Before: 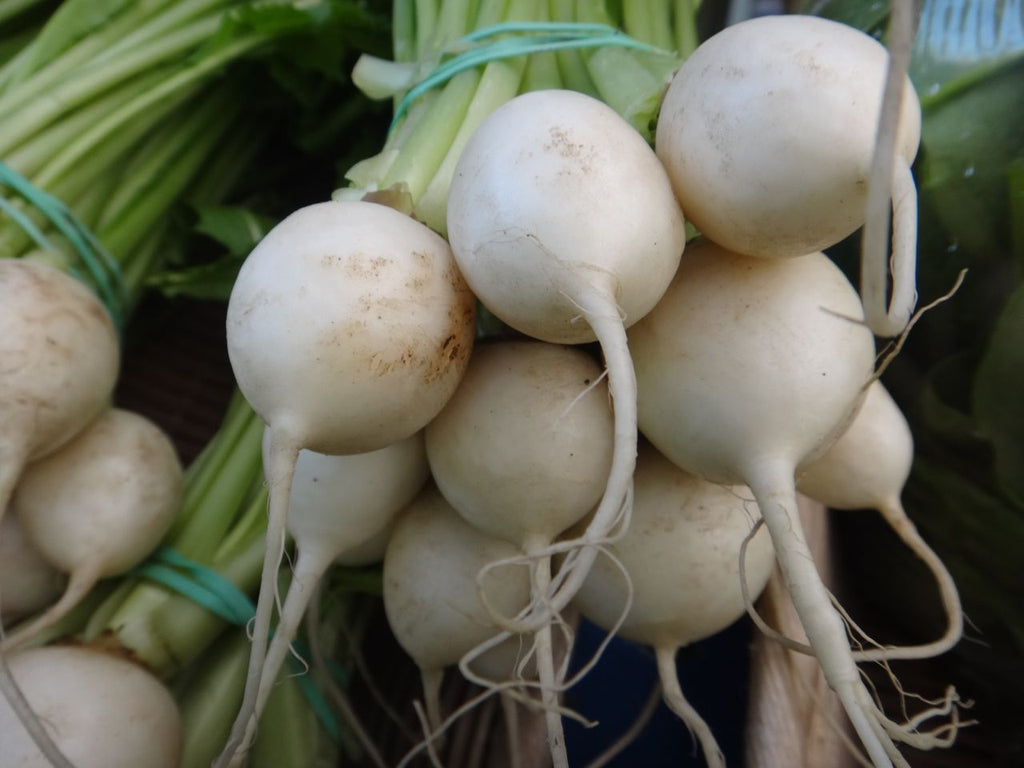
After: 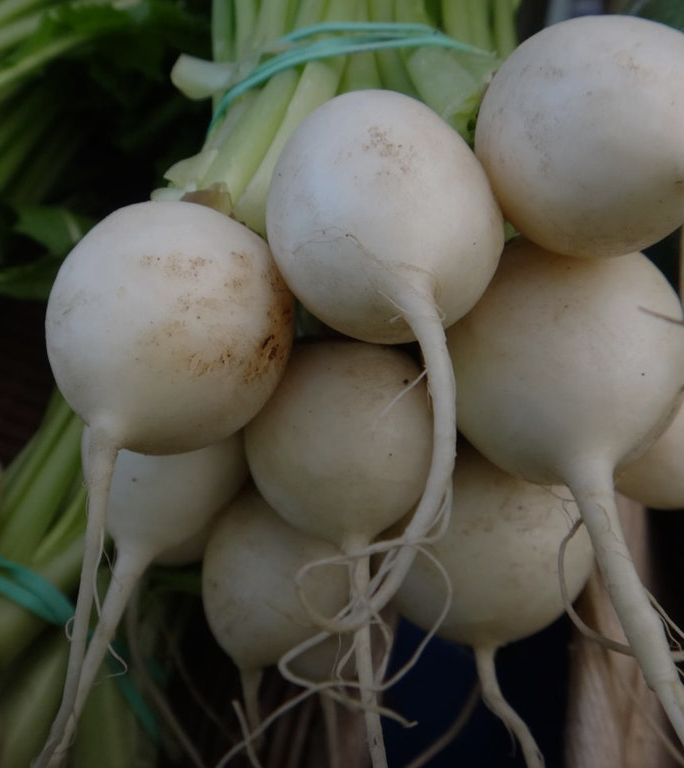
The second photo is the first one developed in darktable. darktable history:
exposure: black level correction 0, exposure -0.766 EV, compensate highlight preservation false
crop and rotate: left 17.732%, right 15.423%
